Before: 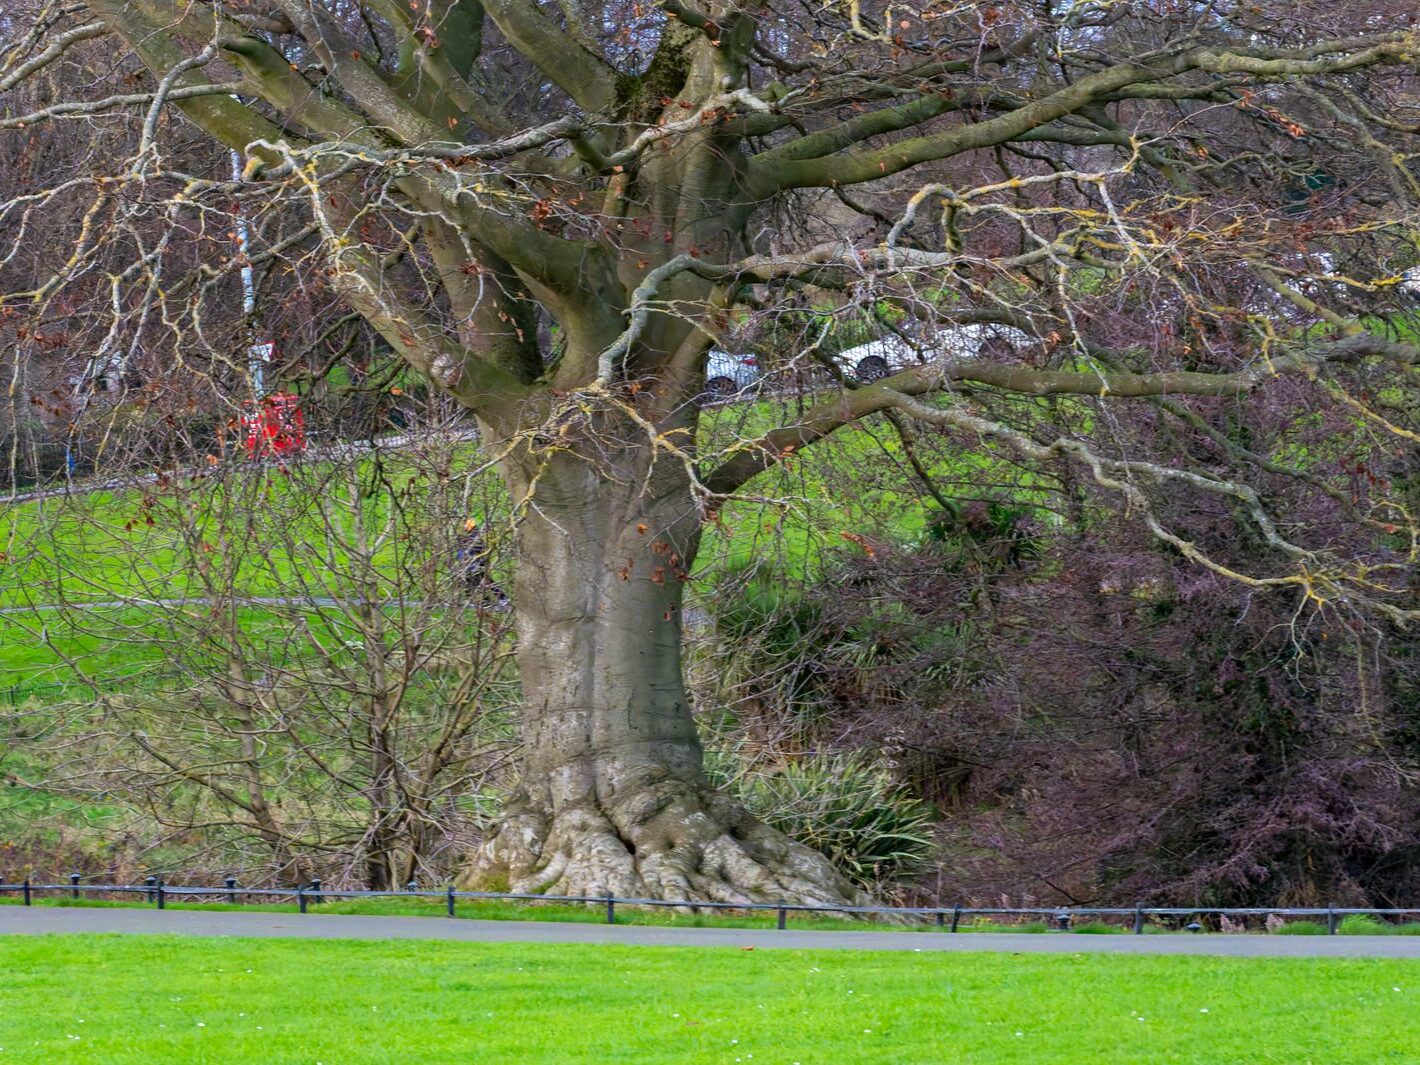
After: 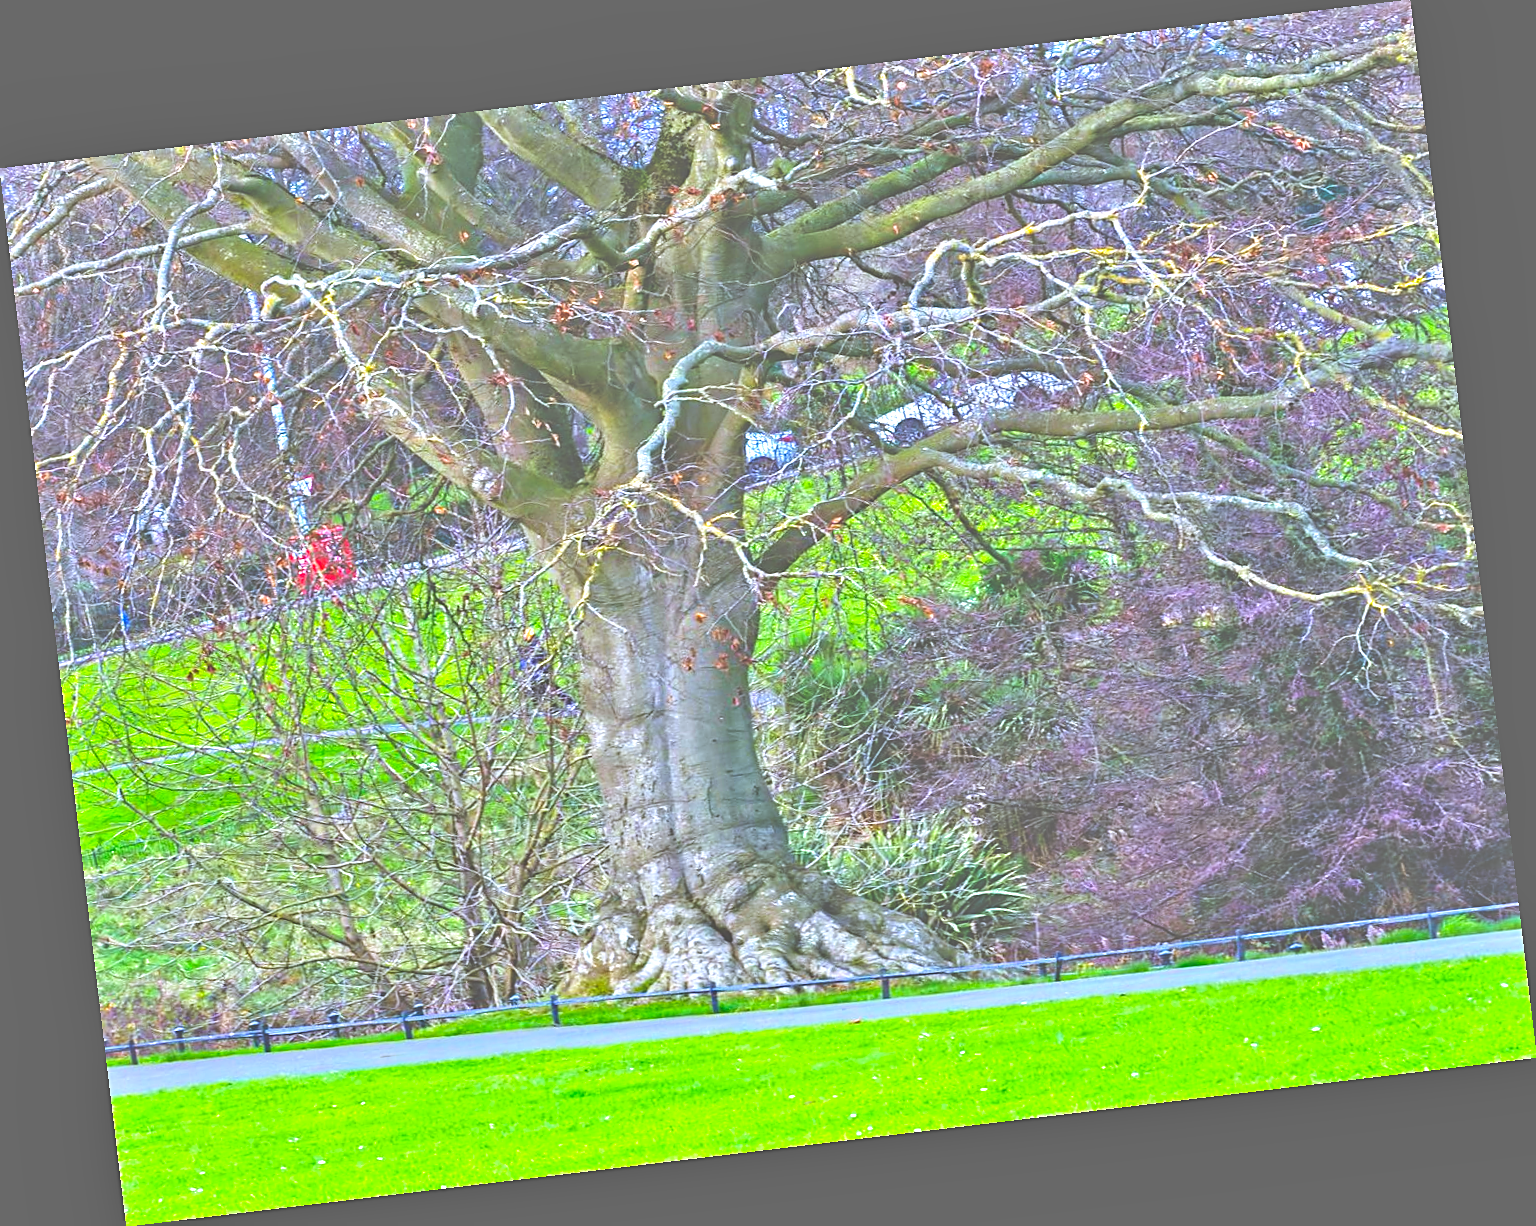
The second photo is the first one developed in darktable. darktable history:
levels: levels [0, 0.476, 0.951]
exposure: black level correction -0.062, exposure -0.05 EV, compensate highlight preservation false
color balance rgb: linear chroma grading › global chroma 9.31%, global vibrance 41.49%
tone equalizer: -7 EV 0.15 EV, -6 EV 0.6 EV, -5 EV 1.15 EV, -4 EV 1.33 EV, -3 EV 1.15 EV, -2 EV 0.6 EV, -1 EV 0.15 EV, mask exposure compensation -0.5 EV
filmic rgb: black relative exposure -5.5 EV, white relative exposure 2.5 EV, threshold 3 EV, target black luminance 0%, hardness 4.51, latitude 67.35%, contrast 1.453, shadows ↔ highlights balance -3.52%, preserve chrominance no, color science v4 (2020), contrast in shadows soft, enable highlight reconstruction true
sharpen: on, module defaults
rotate and perspective: rotation -6.83°, automatic cropping off
white balance: red 0.926, green 1.003, blue 1.133
